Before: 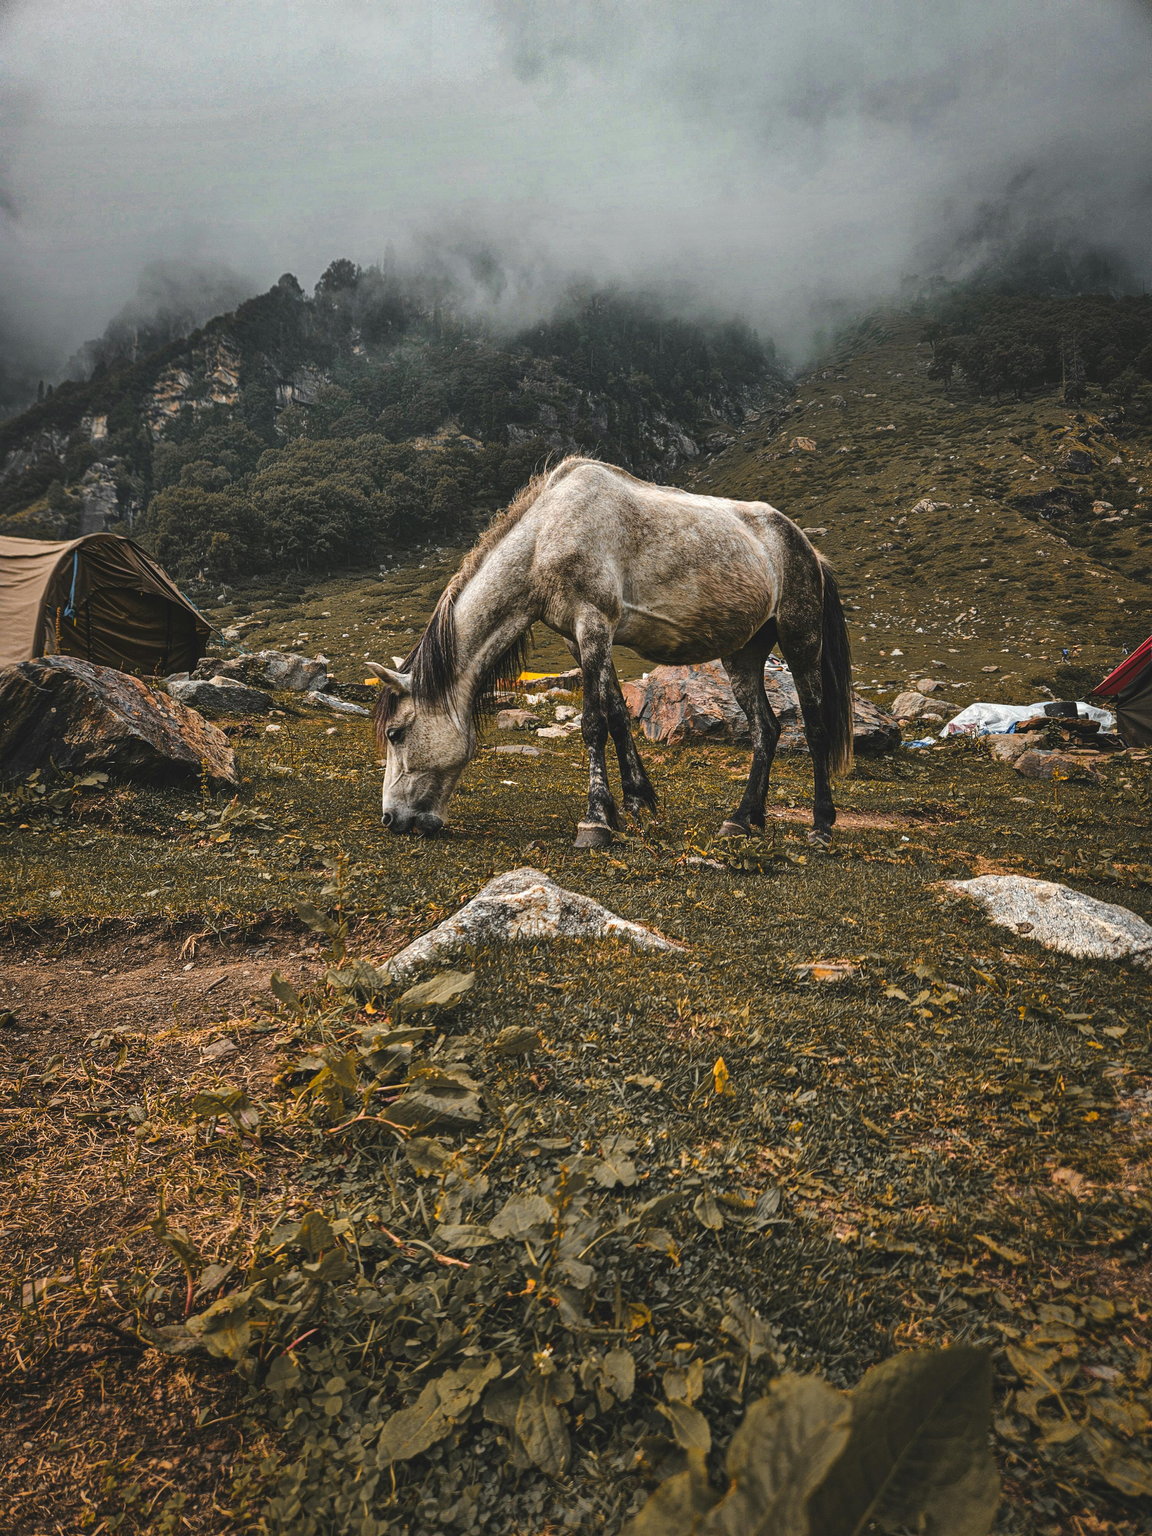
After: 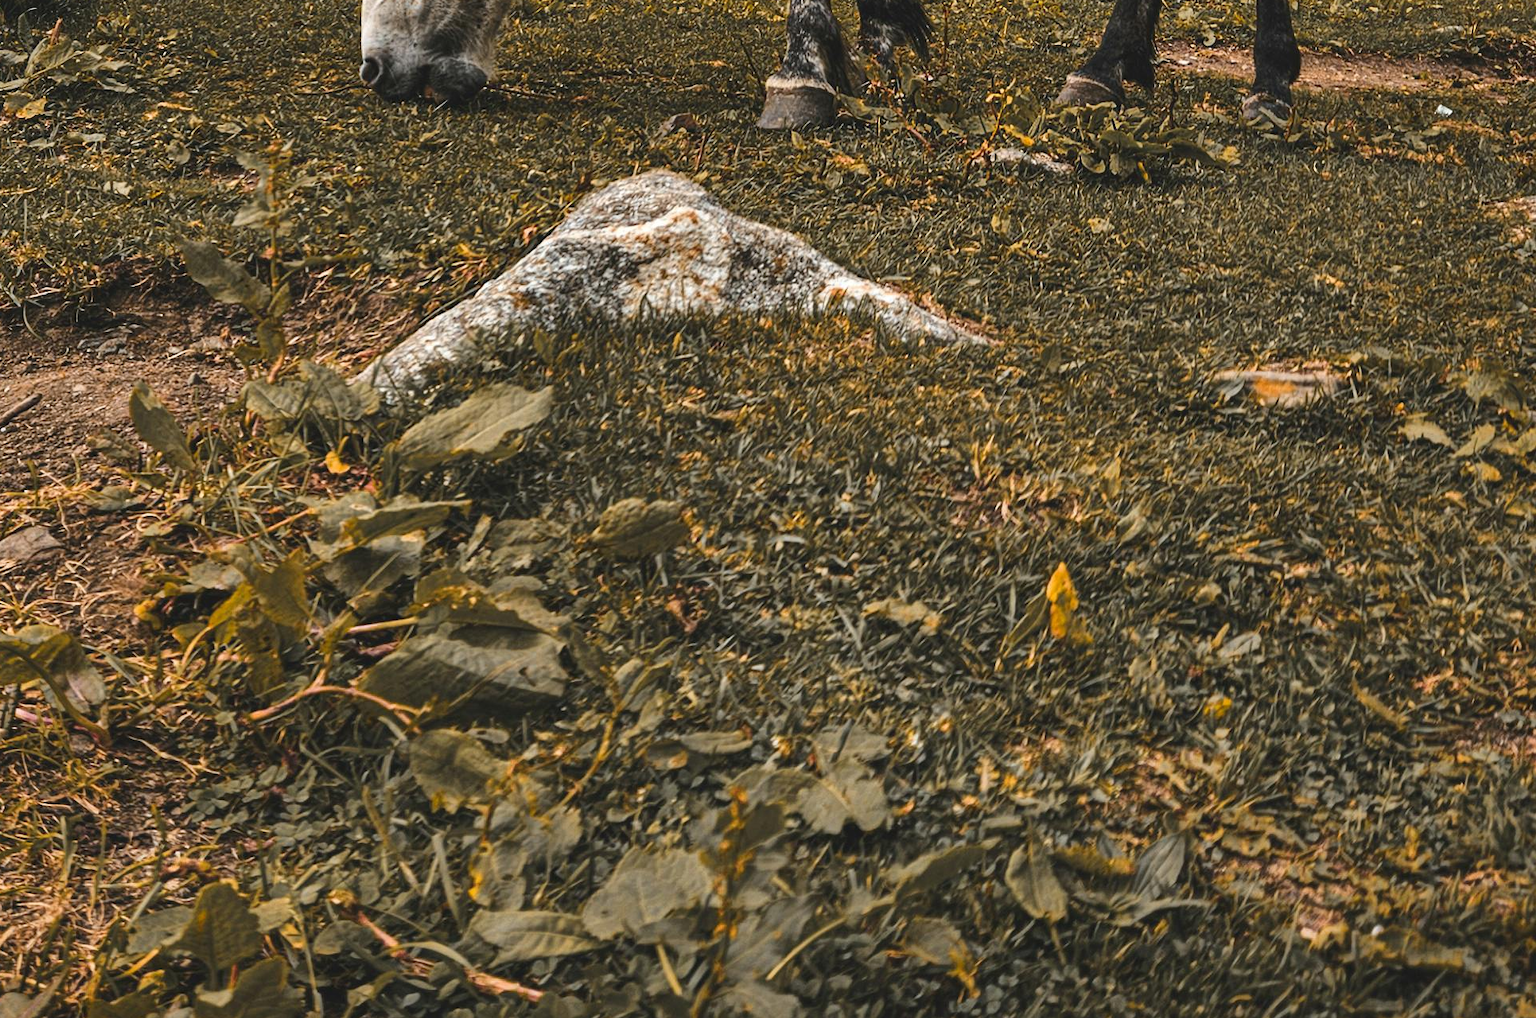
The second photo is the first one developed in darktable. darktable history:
crop: left 18.091%, top 51.13%, right 17.525%, bottom 16.85%
